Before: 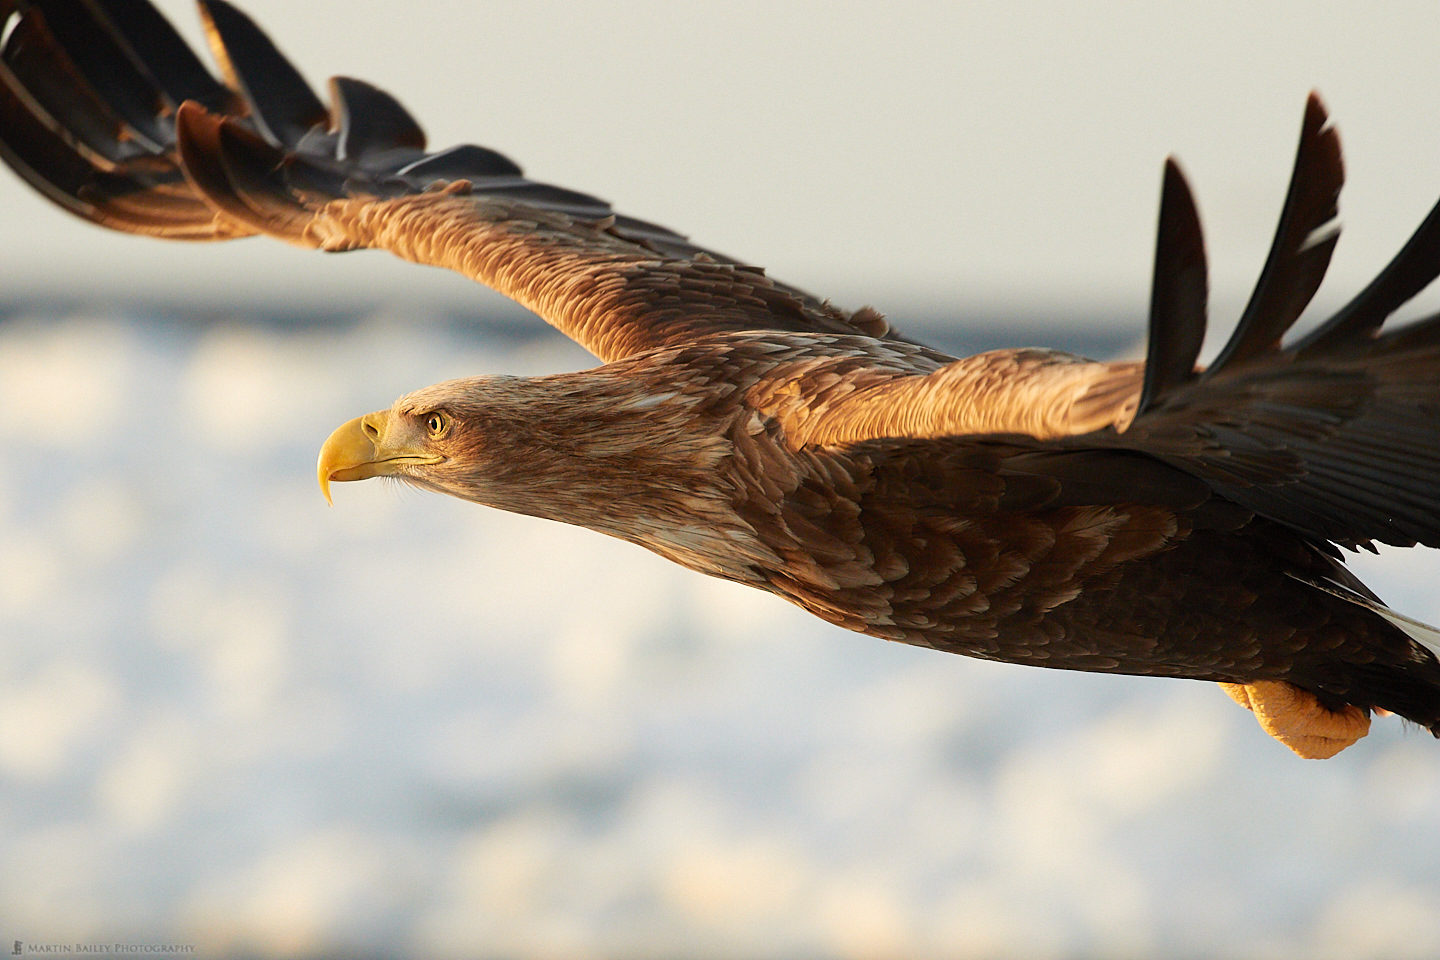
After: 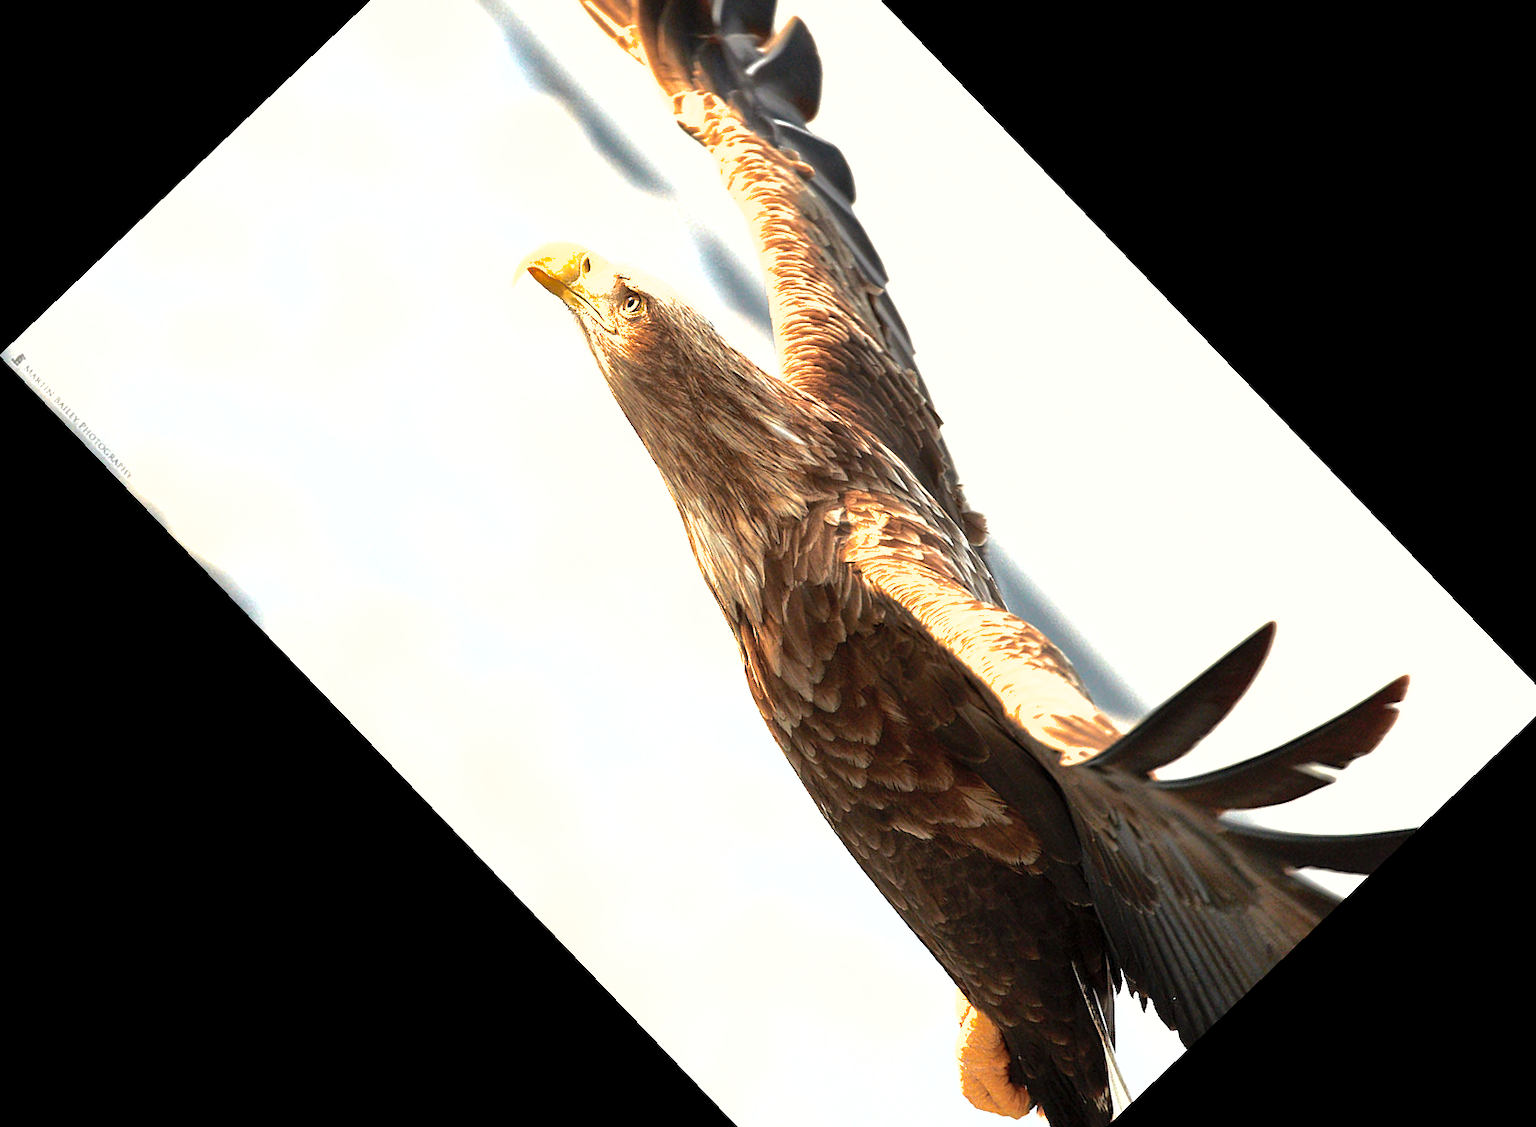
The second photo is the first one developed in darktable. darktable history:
exposure: black level correction 0.001, exposure 0.955 EV, compensate exposure bias true, compensate highlight preservation false
shadows and highlights: on, module defaults
tone equalizer: -8 EV -0.75 EV, -7 EV -0.7 EV, -6 EV -0.6 EV, -5 EV -0.4 EV, -3 EV 0.4 EV, -2 EV 0.6 EV, -1 EV 0.7 EV, +0 EV 0.75 EV, edges refinement/feathering 500, mask exposure compensation -1.57 EV, preserve details no
color correction: saturation 0.8
crop and rotate: angle -46.26°, top 16.234%, right 0.912%, bottom 11.704%
